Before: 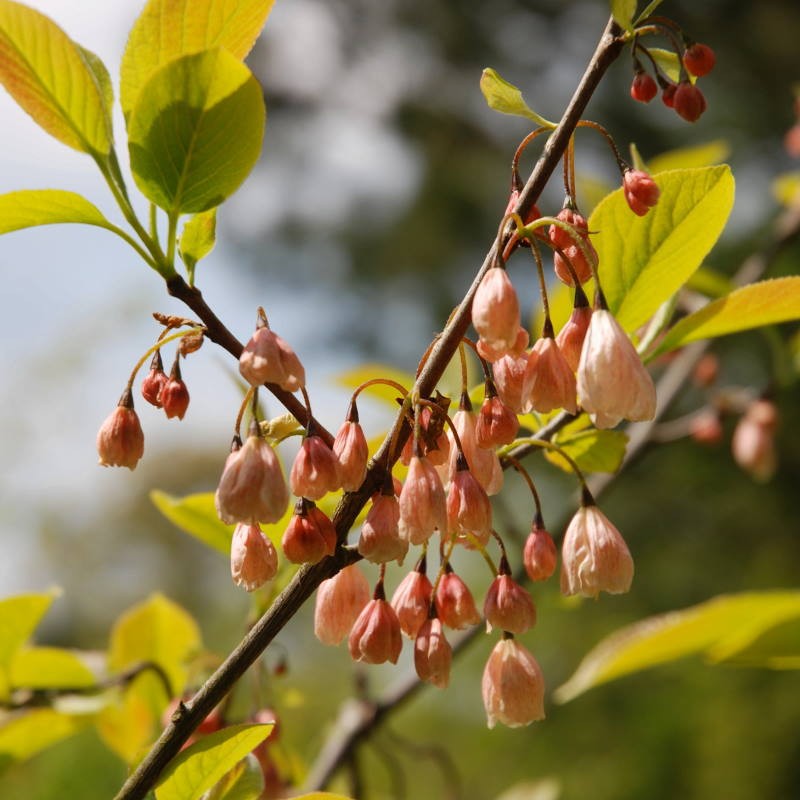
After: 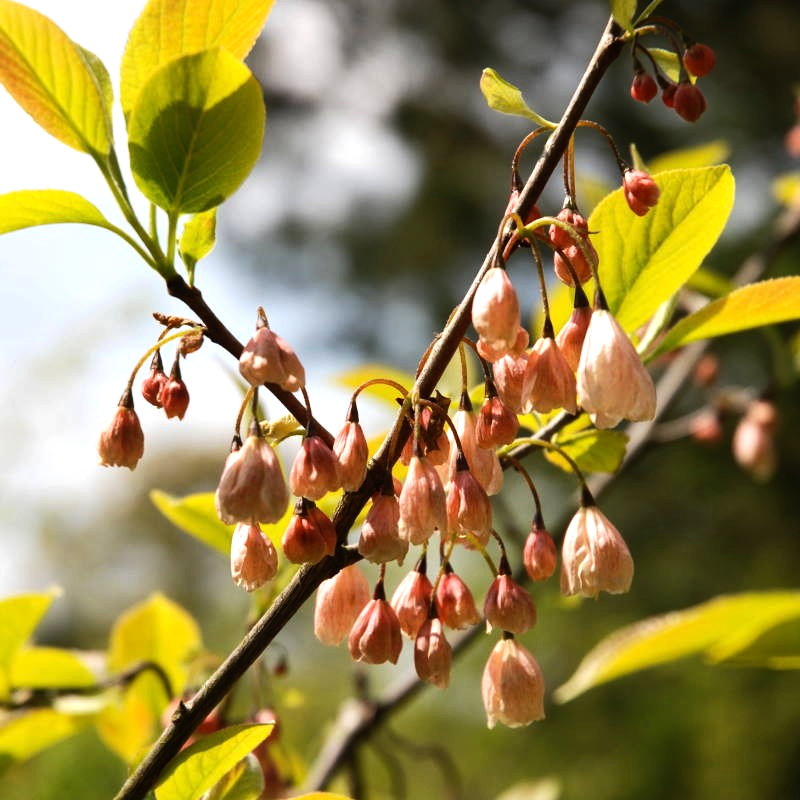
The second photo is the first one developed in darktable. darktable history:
tone equalizer: -8 EV -0.764 EV, -7 EV -0.733 EV, -6 EV -0.565 EV, -5 EV -0.403 EV, -3 EV 0.4 EV, -2 EV 0.6 EV, -1 EV 0.68 EV, +0 EV 0.72 EV, edges refinement/feathering 500, mask exposure compensation -1.57 EV, preserve details no
exposure: exposure -0.001 EV, compensate highlight preservation false
